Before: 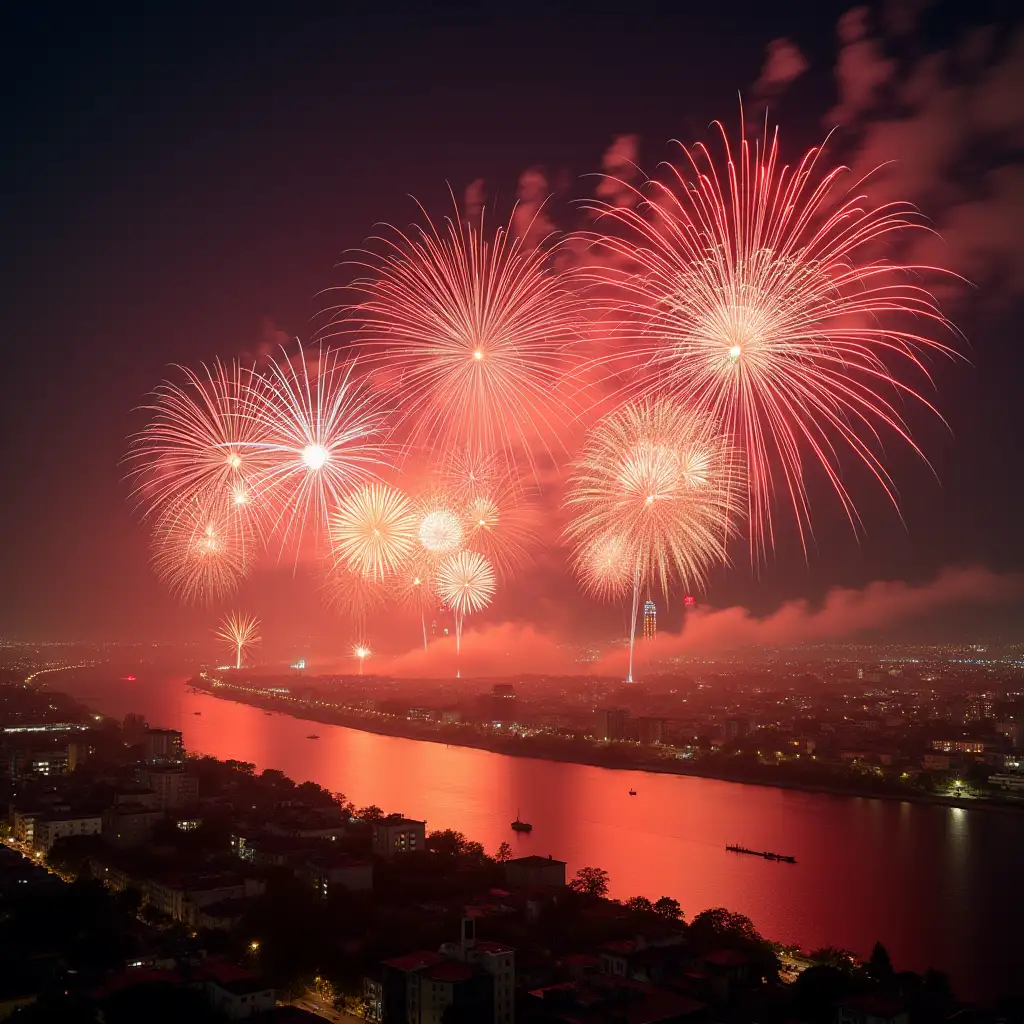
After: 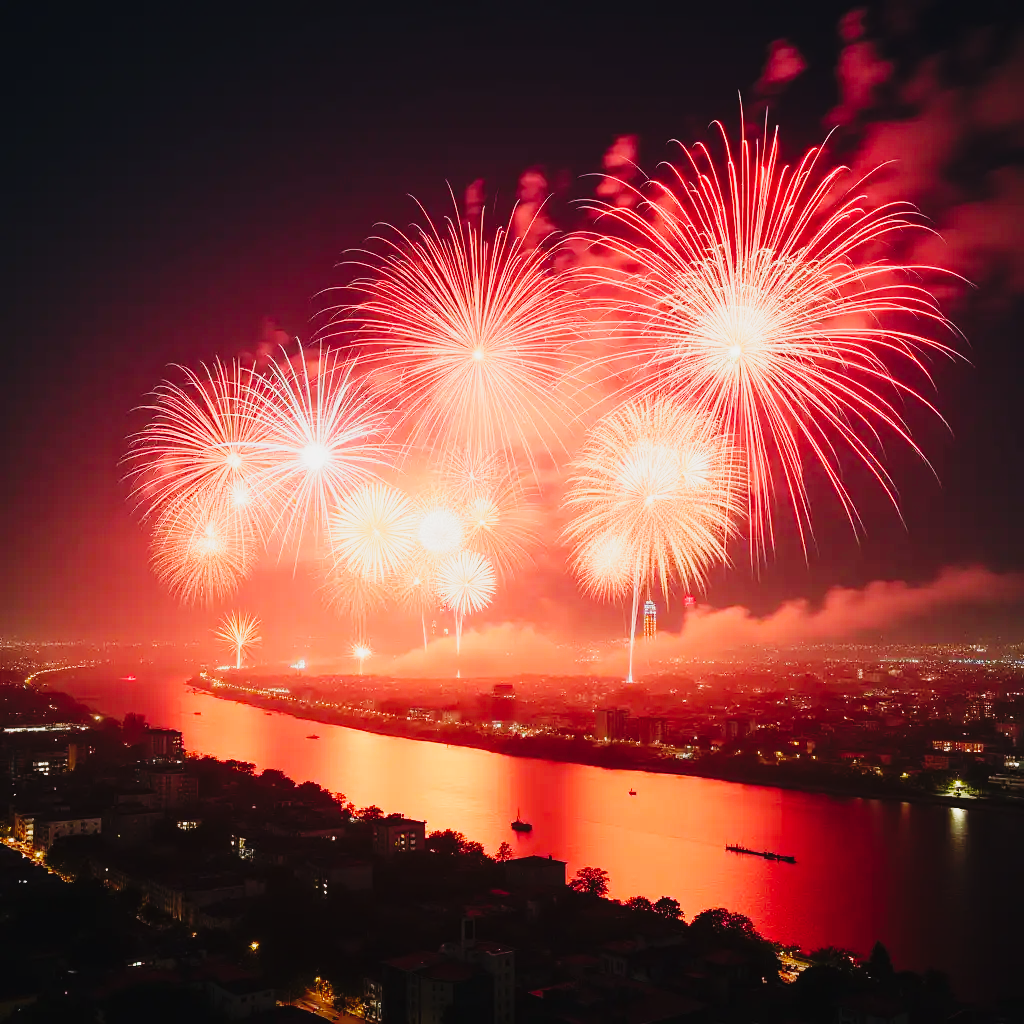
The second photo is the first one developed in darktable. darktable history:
tone curve: curves: ch0 [(0, 0.026) (0.155, 0.133) (0.272, 0.34) (0.434, 0.625) (0.676, 0.871) (0.994, 0.955)], preserve colors none
